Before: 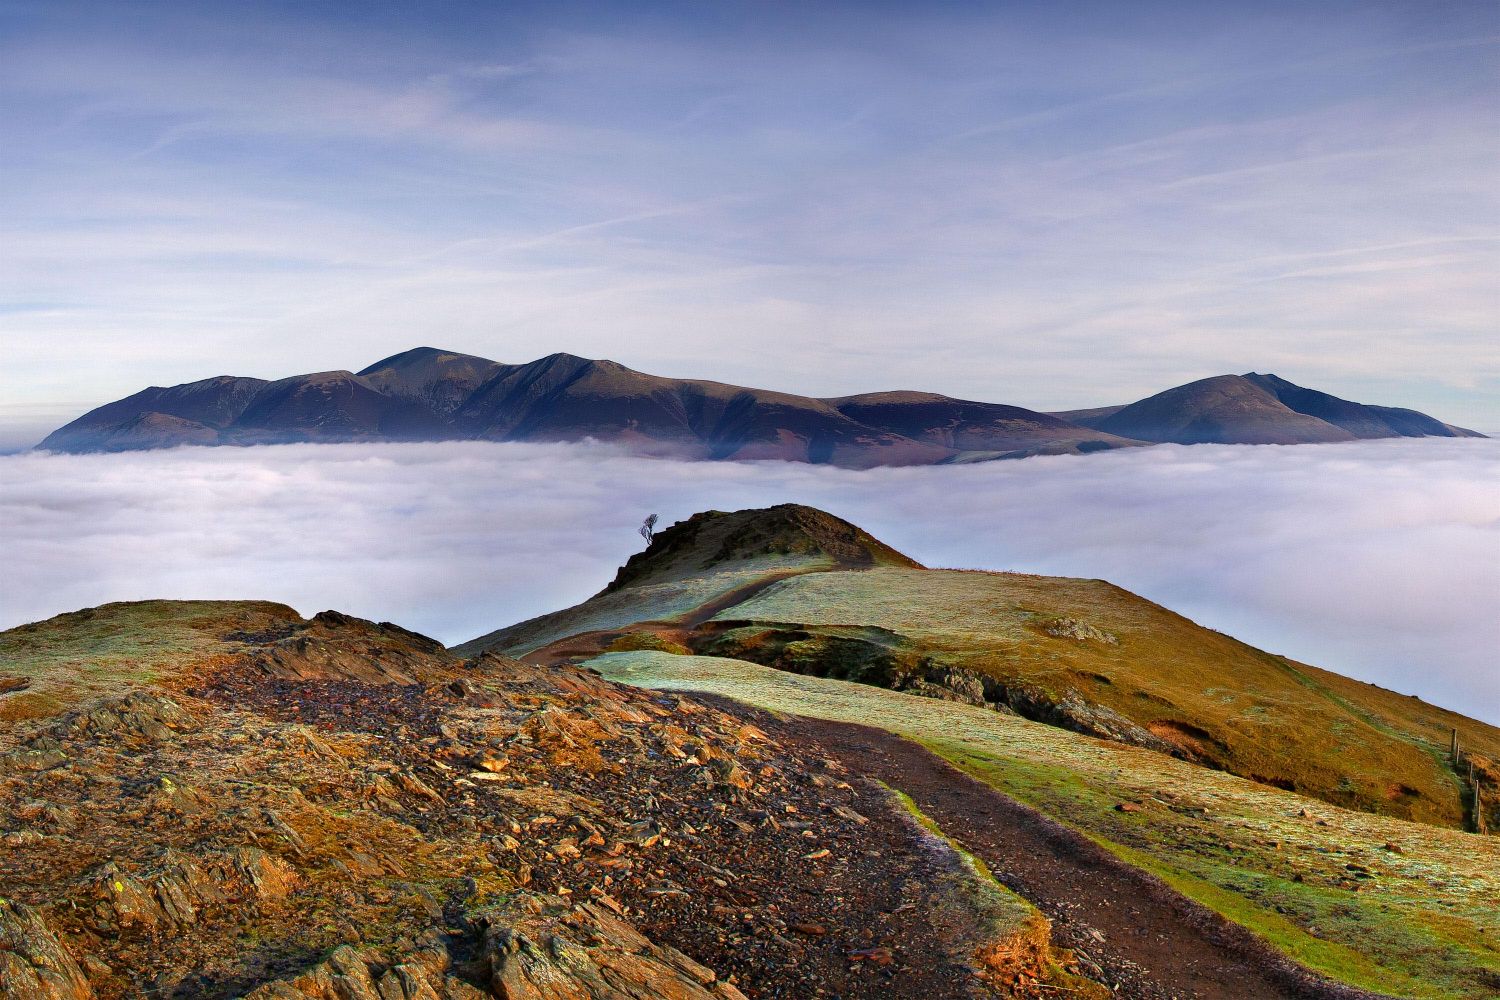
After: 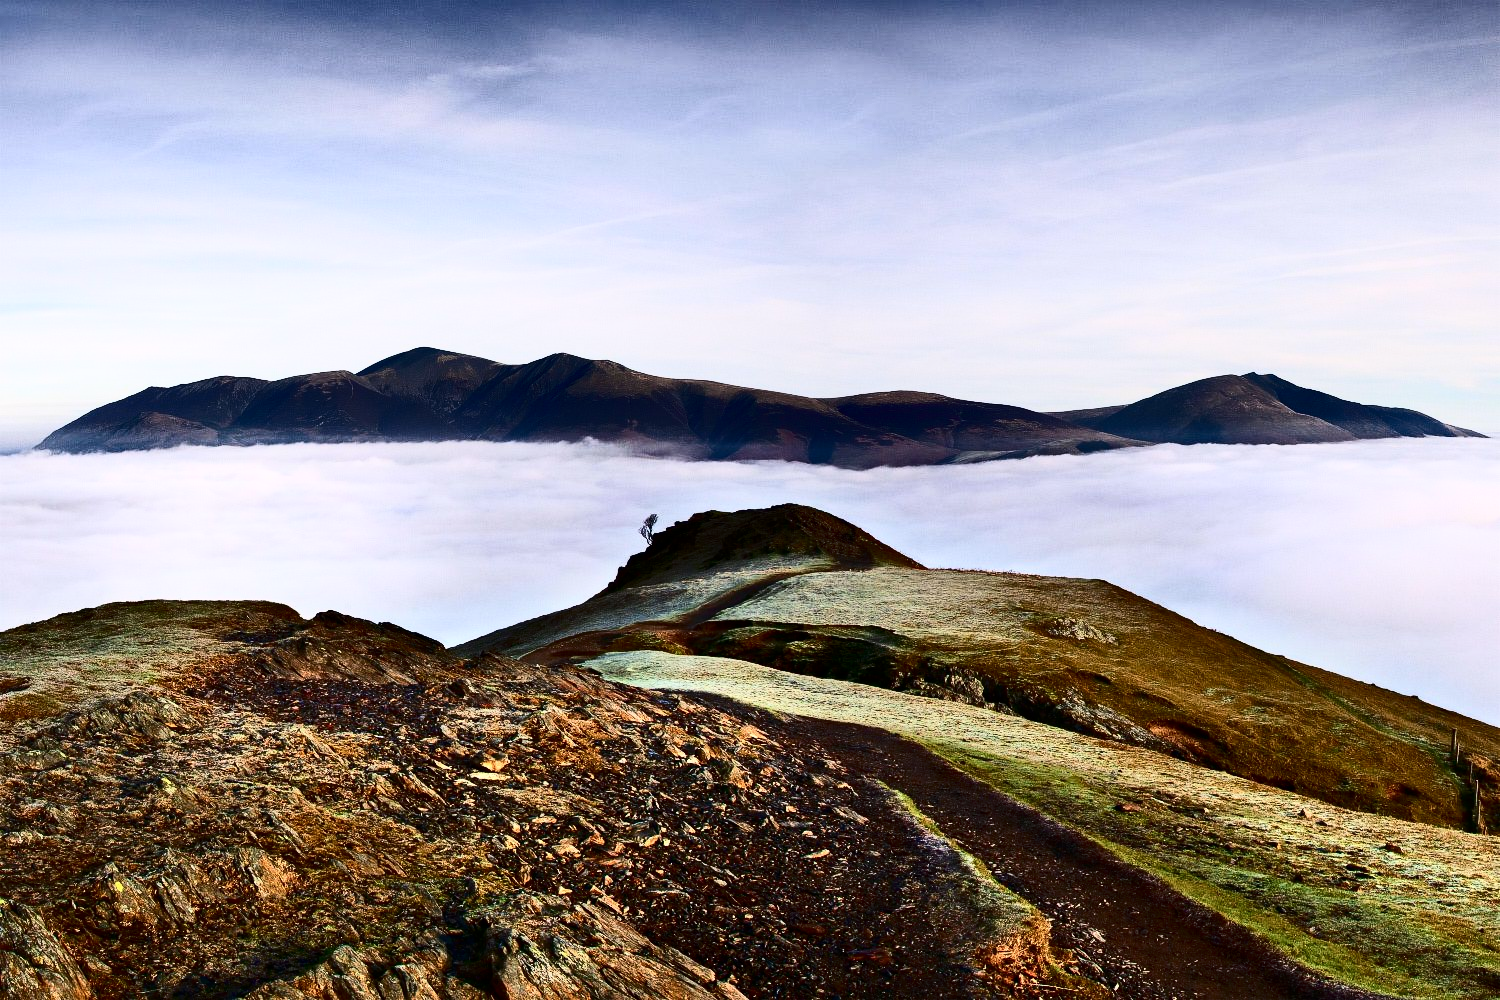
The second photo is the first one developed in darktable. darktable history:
contrast brightness saturation: contrast 0.491, saturation -0.097
